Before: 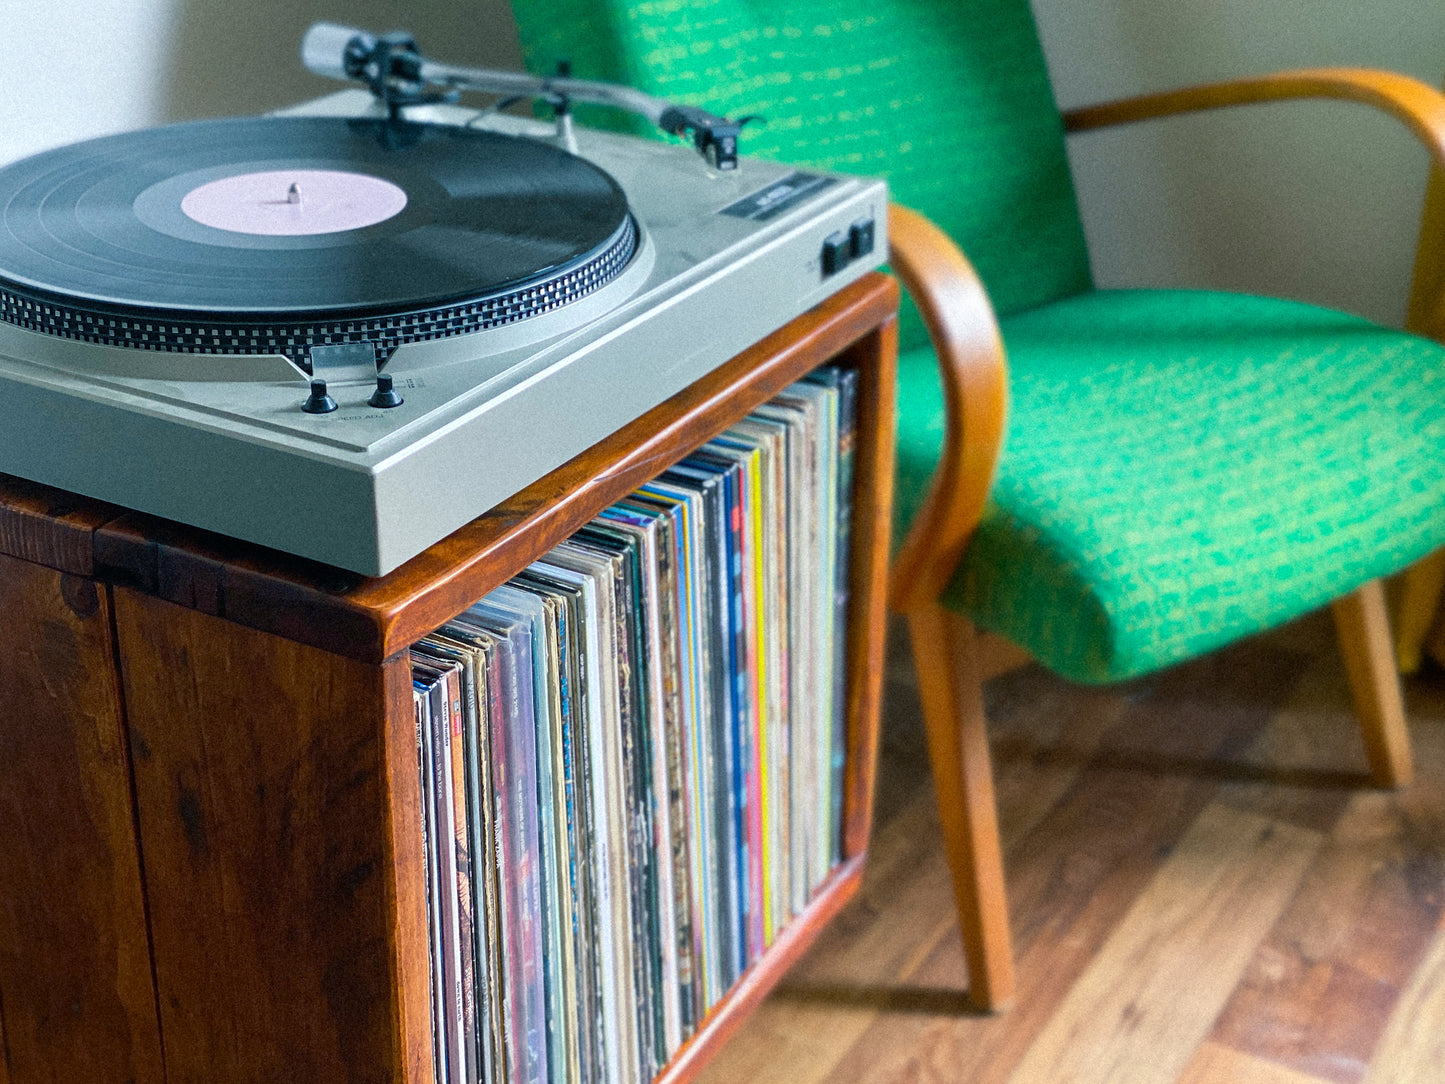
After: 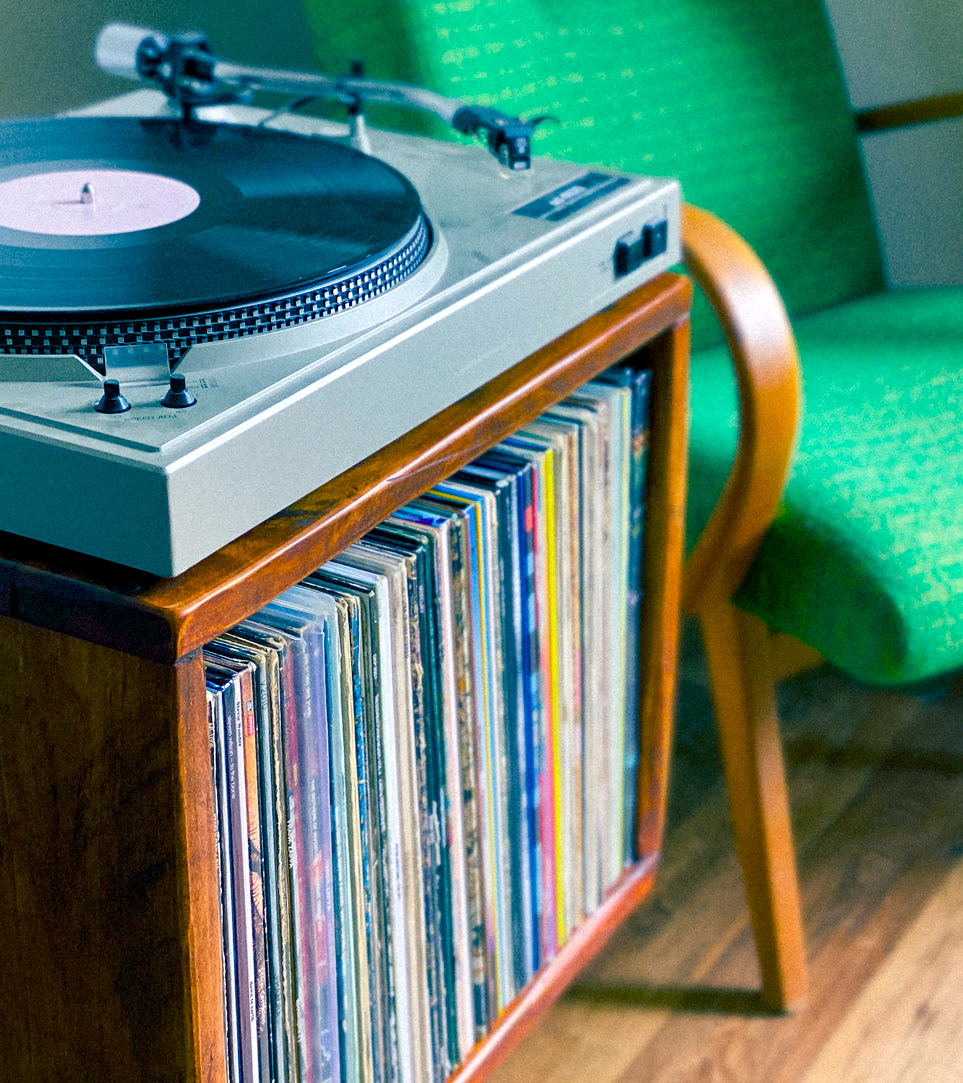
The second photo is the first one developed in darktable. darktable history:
crop and rotate: left 14.385%, right 18.948%
color balance rgb: shadows lift › luminance -28.76%, shadows lift › chroma 10%, shadows lift › hue 230°, power › chroma 0.5%, power › hue 215°, highlights gain › luminance 7.14%, highlights gain › chroma 1%, highlights gain › hue 50°, global offset › luminance -0.29%, global offset › hue 260°, perceptual saturation grading › global saturation 20%, perceptual saturation grading › highlights -13.92%, perceptual saturation grading › shadows 50%
